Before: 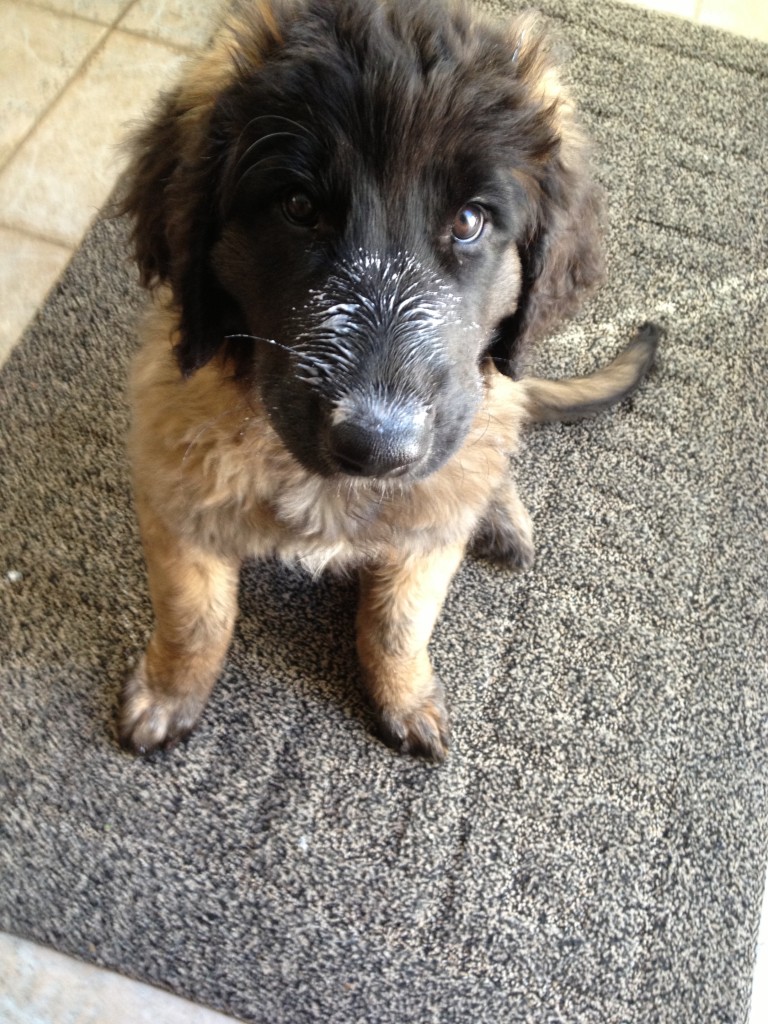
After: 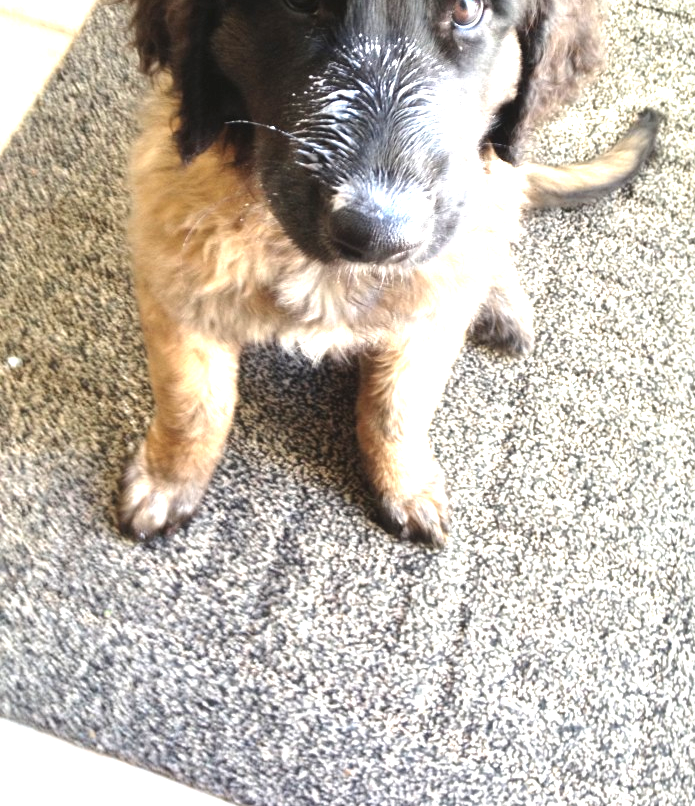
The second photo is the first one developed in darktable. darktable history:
exposure: black level correction -0.002, exposure 1.35 EV, compensate highlight preservation false
crop: top 20.916%, right 9.437%, bottom 0.316%
